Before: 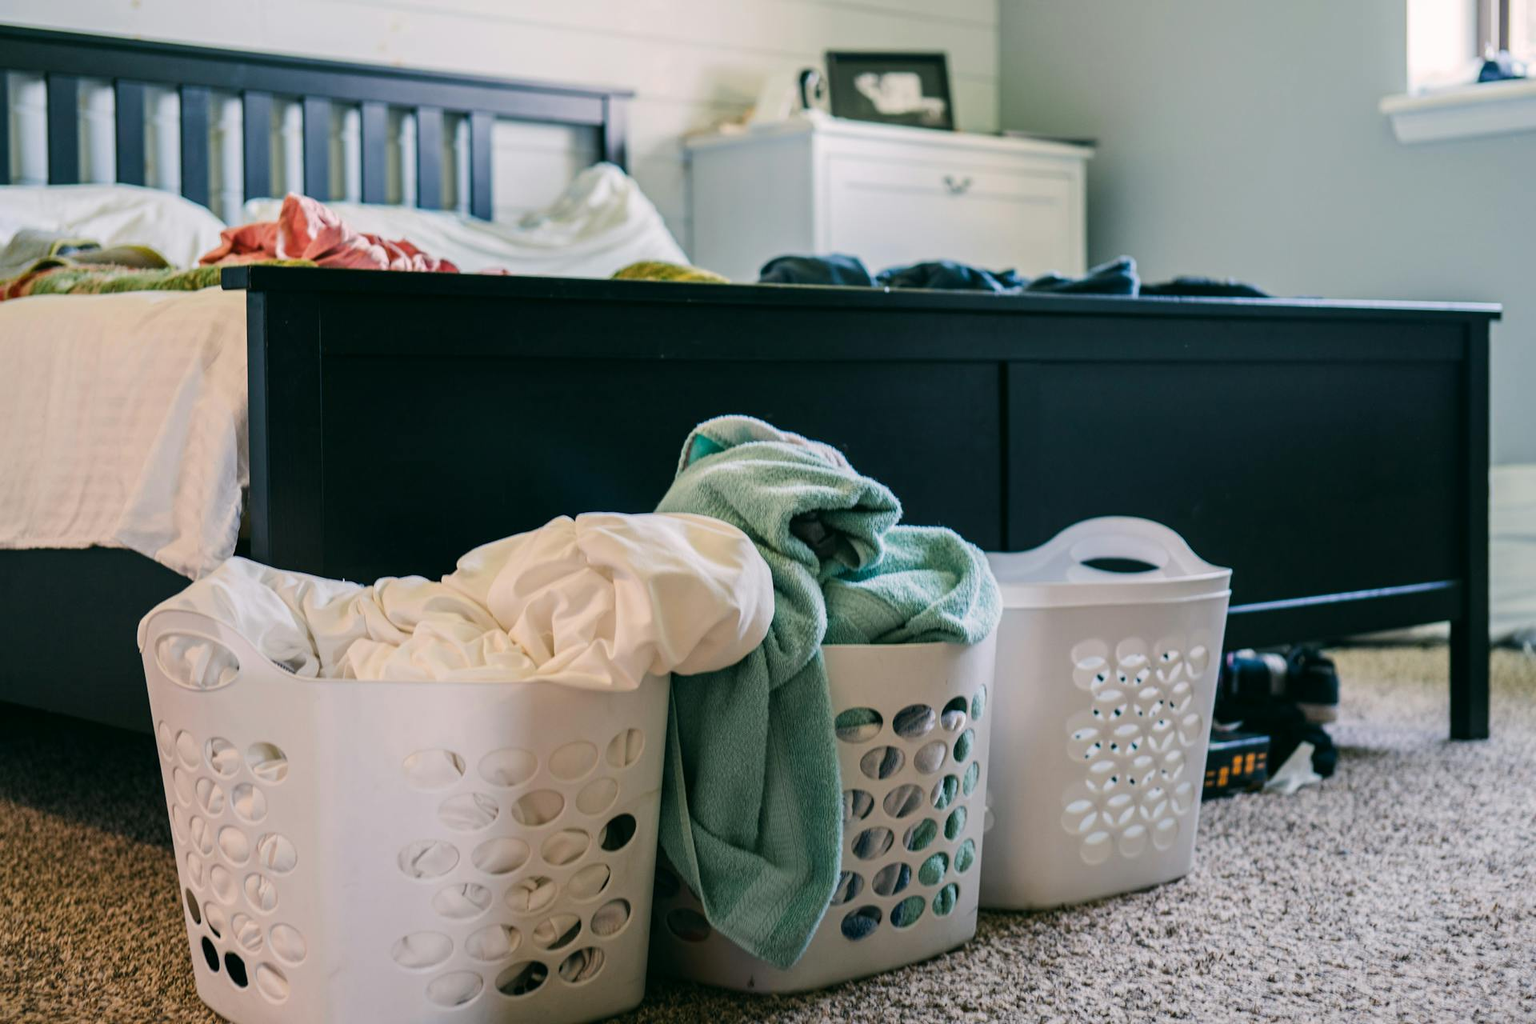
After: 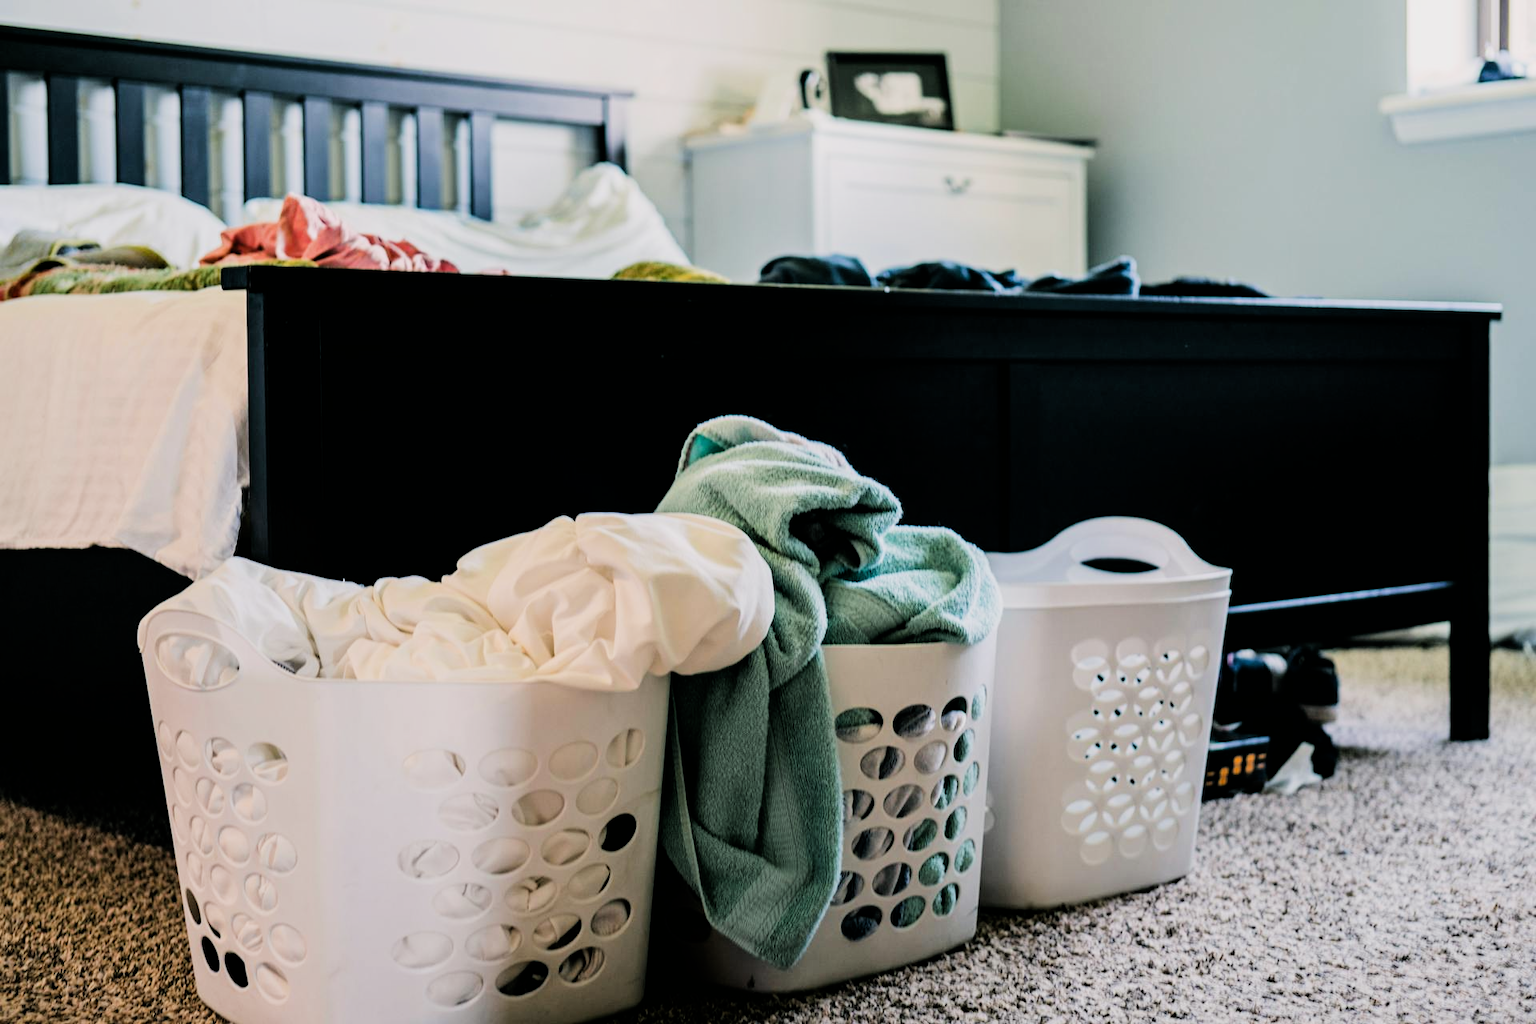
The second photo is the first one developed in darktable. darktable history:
exposure: exposure 0.217 EV, compensate highlight preservation false
filmic rgb: black relative exposure -5 EV, hardness 2.88, contrast 1.4, highlights saturation mix -30%
vibrance: vibrance 15%
